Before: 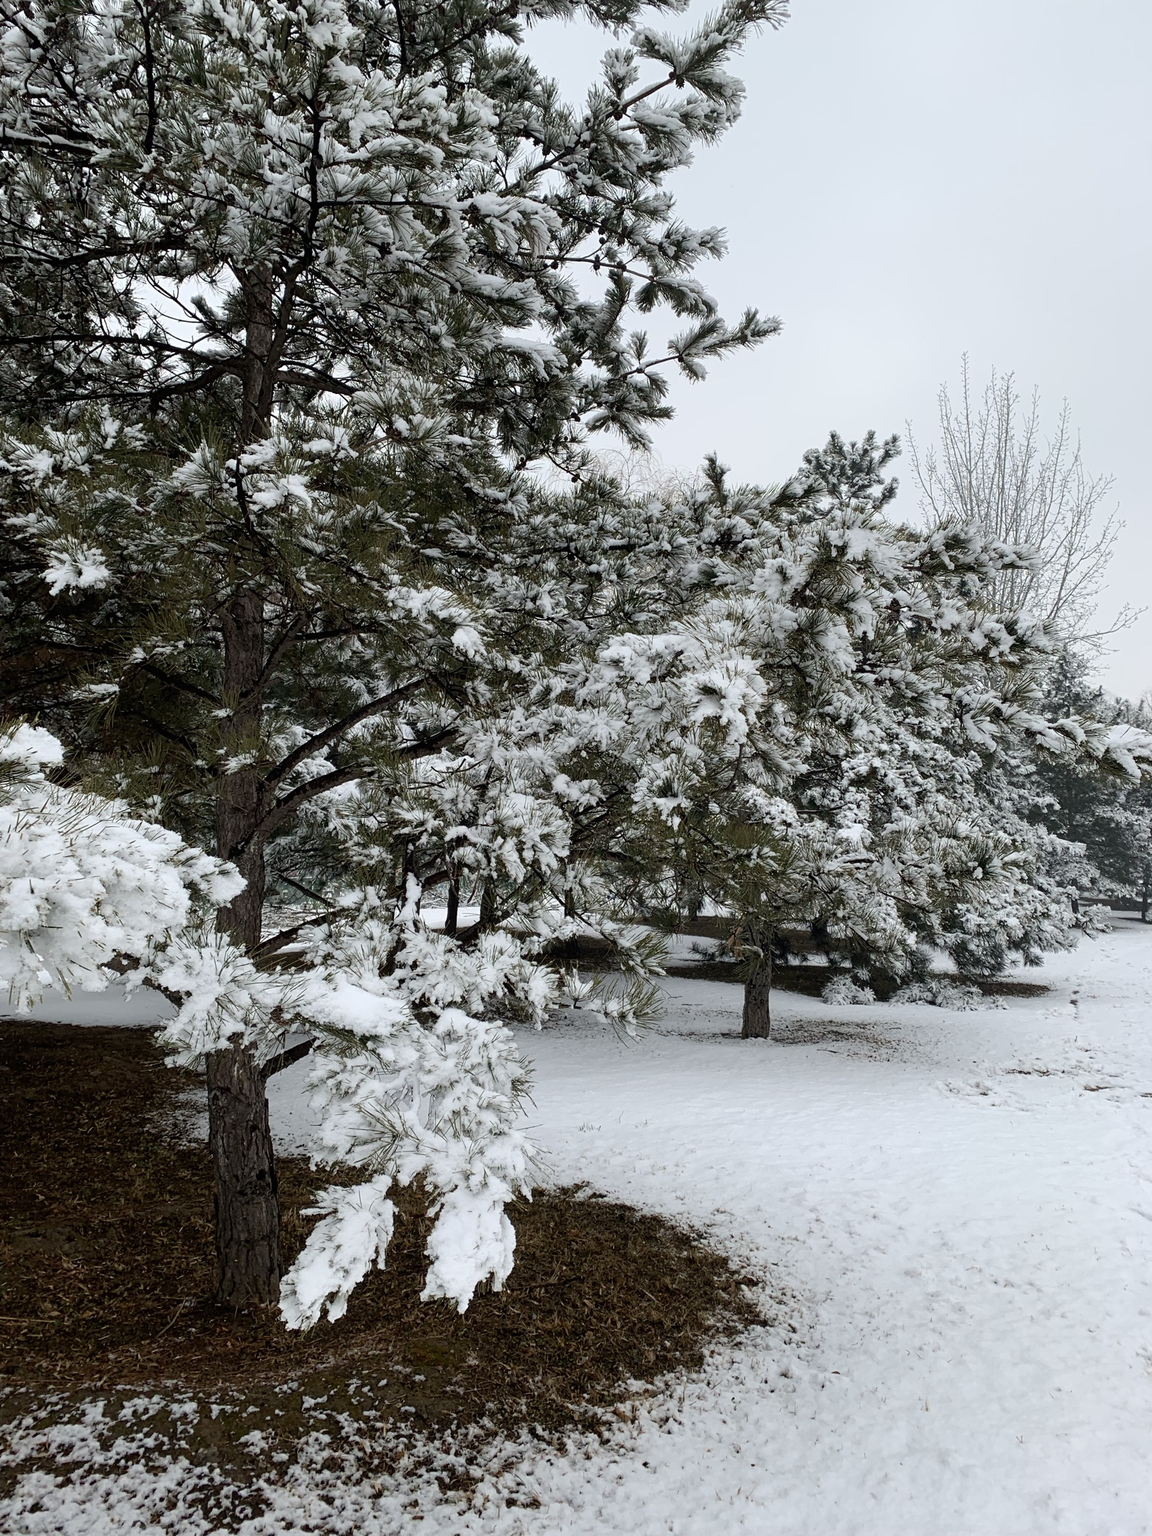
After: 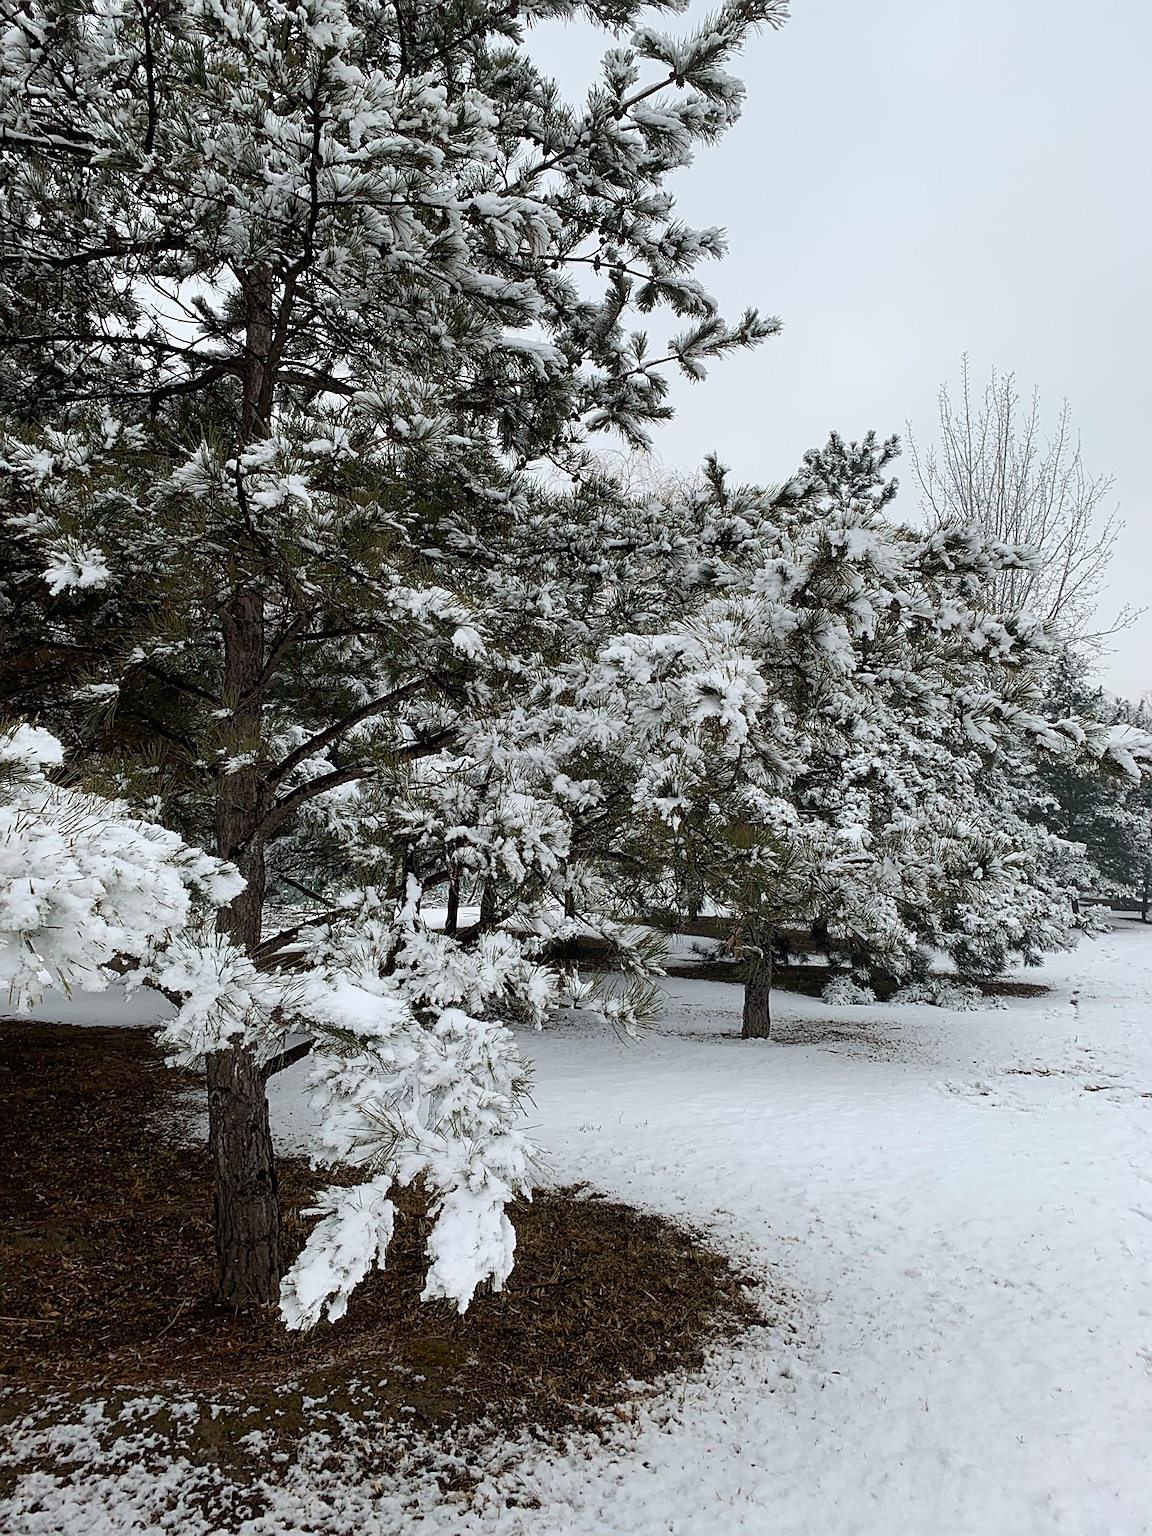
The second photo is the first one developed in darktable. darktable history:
exposure: exposure -0.023 EV, compensate highlight preservation false
sharpen: on, module defaults
